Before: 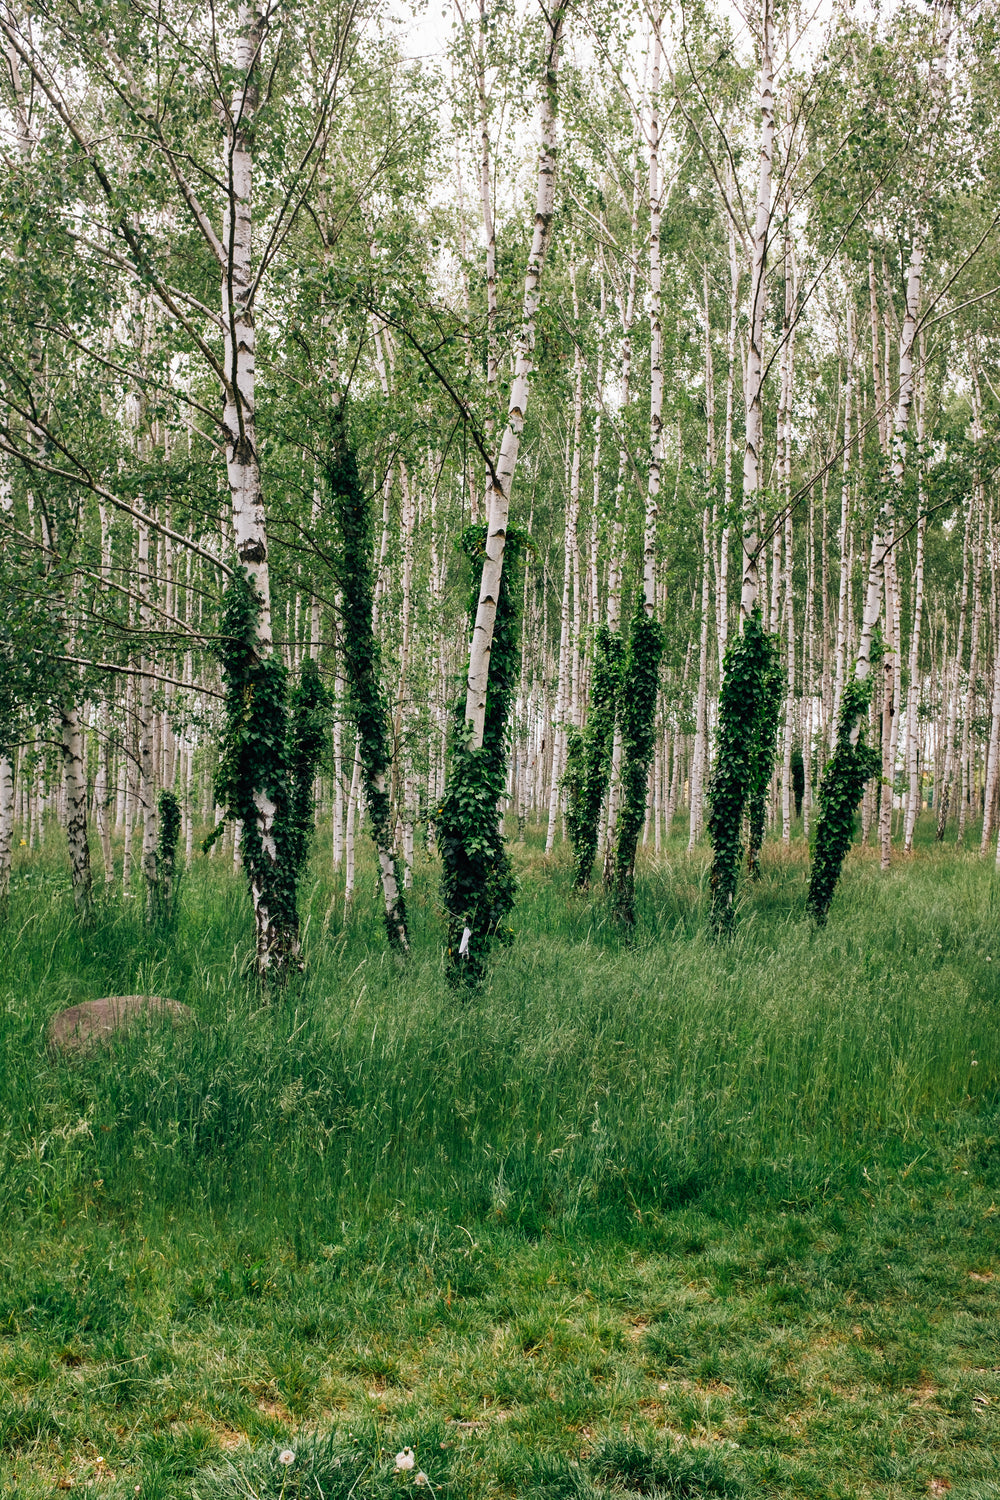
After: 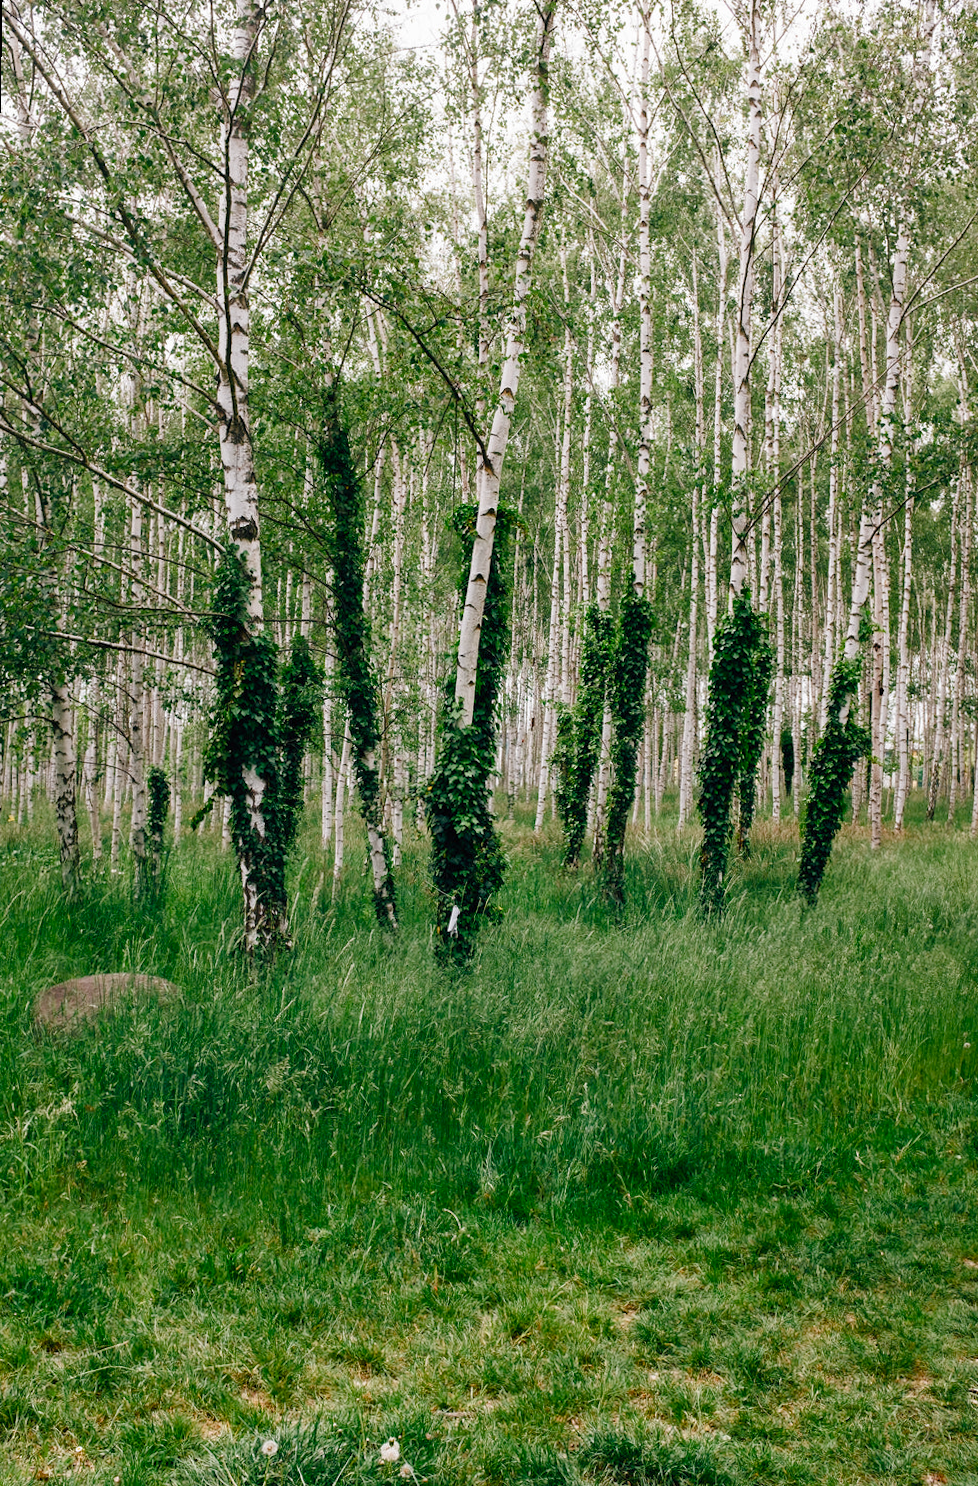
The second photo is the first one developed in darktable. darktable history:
color balance rgb: perceptual saturation grading › global saturation 20%, perceptual saturation grading › highlights -50%, perceptual saturation grading › shadows 30%
white balance: emerald 1
rotate and perspective: rotation 0.226°, lens shift (vertical) -0.042, crop left 0.023, crop right 0.982, crop top 0.006, crop bottom 0.994
